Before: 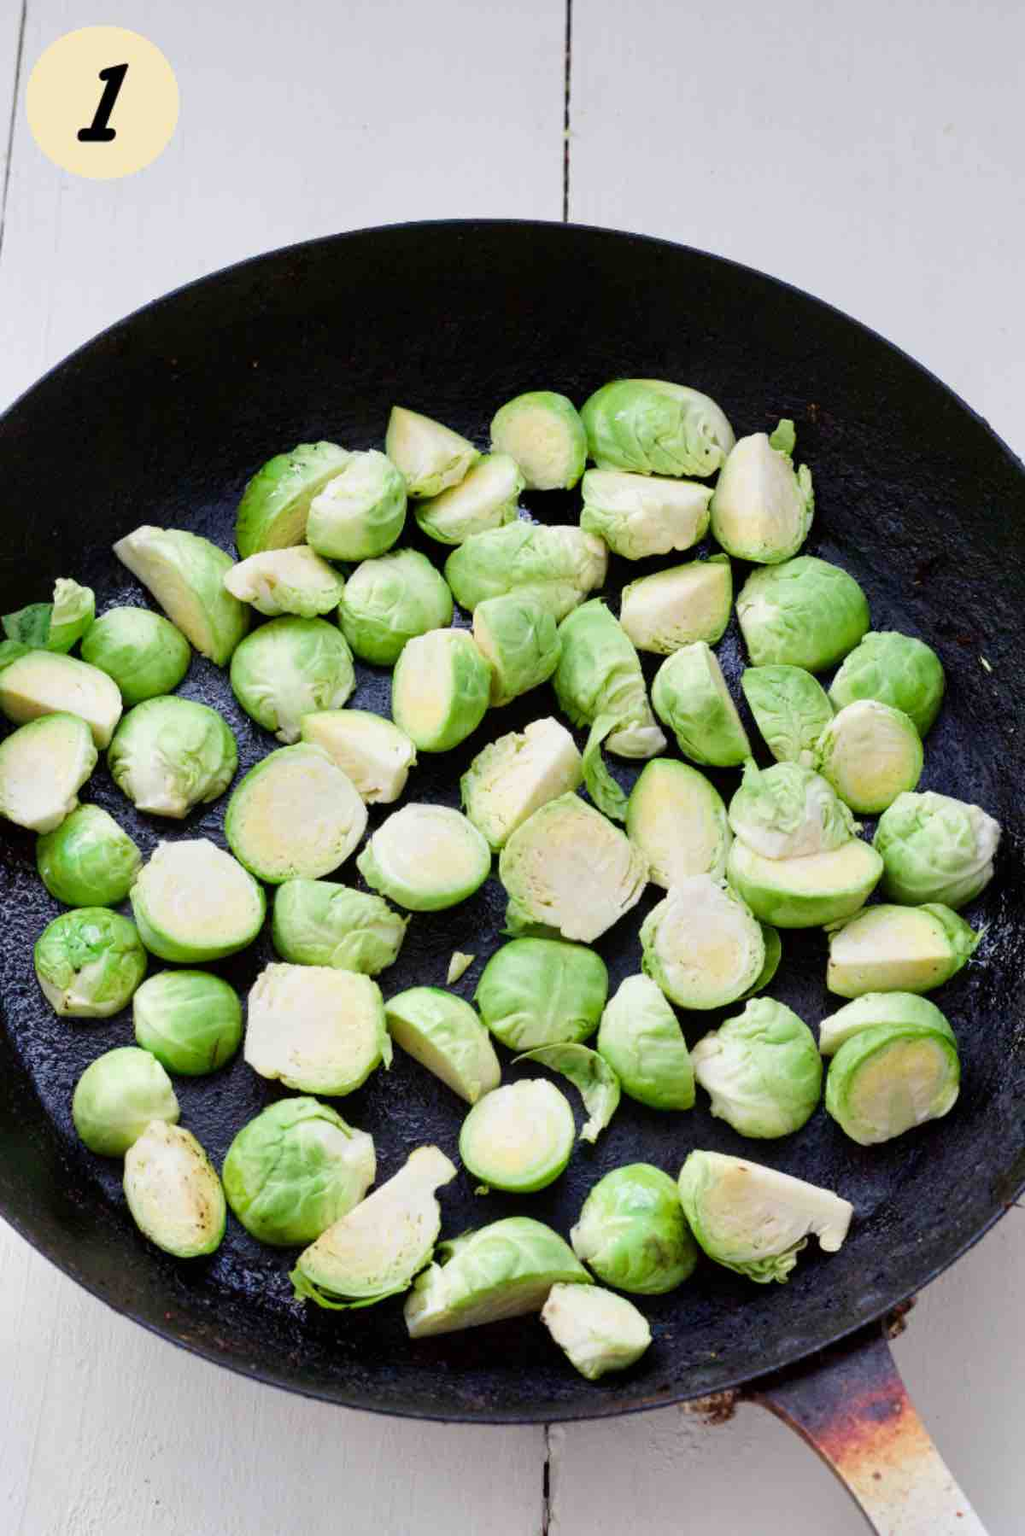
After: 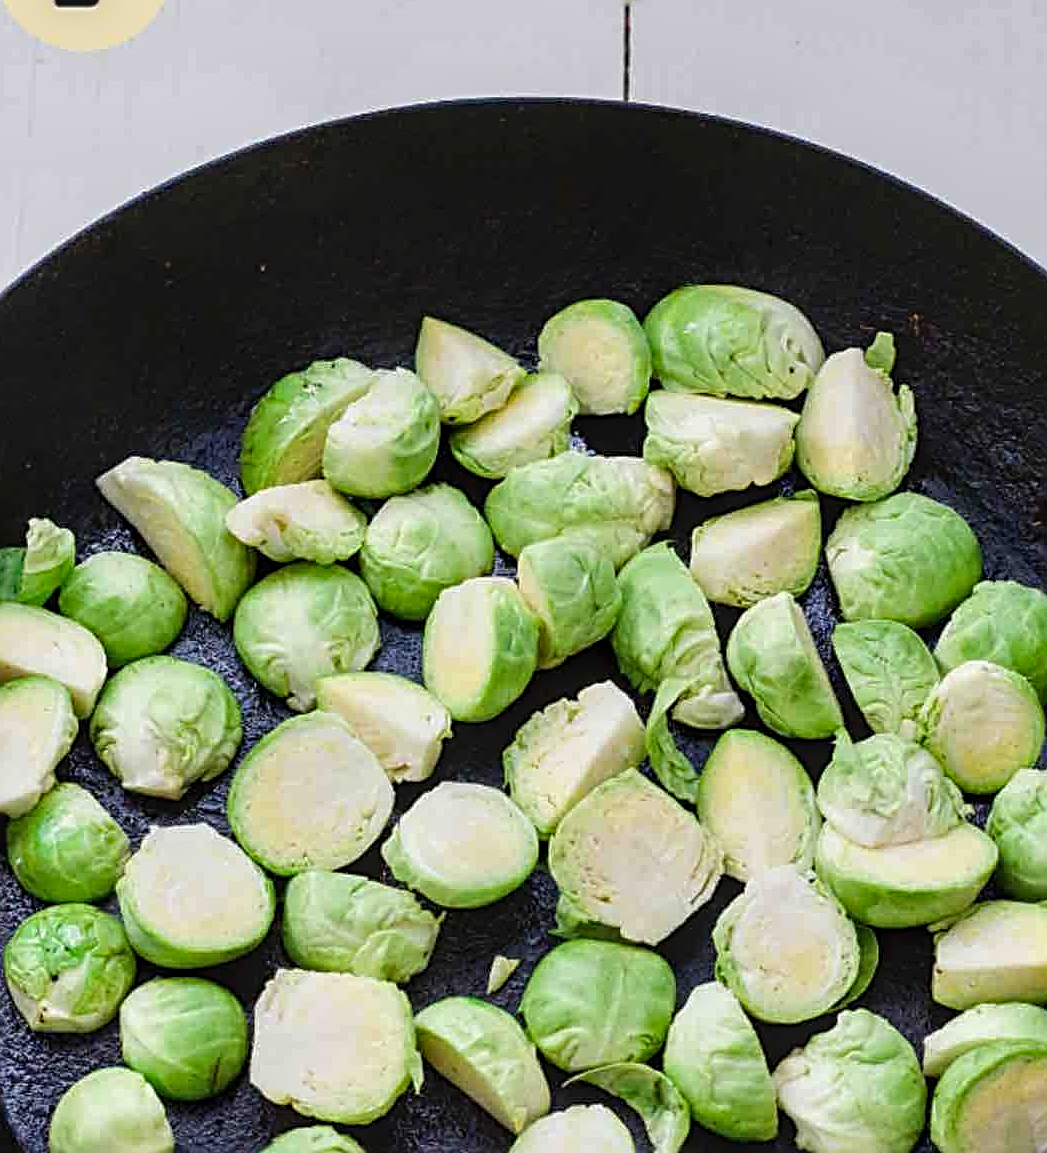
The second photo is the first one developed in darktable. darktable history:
crop: left 3.055%, top 8.861%, right 9.649%, bottom 27.023%
sharpen: radius 2.681, amount 0.672
local contrast: on, module defaults
